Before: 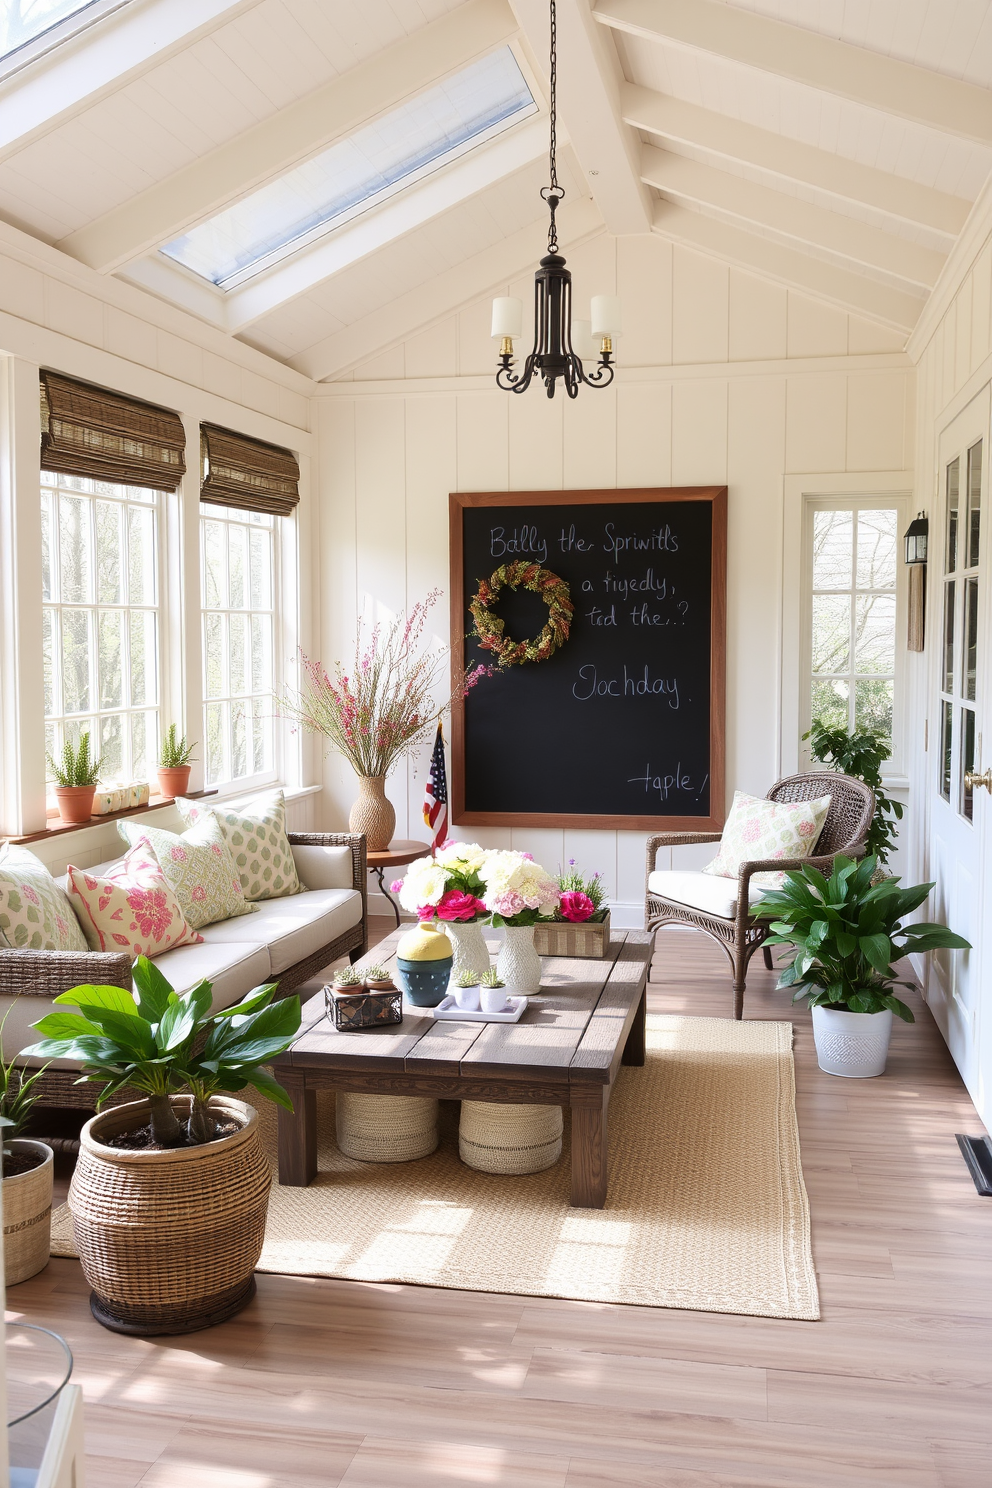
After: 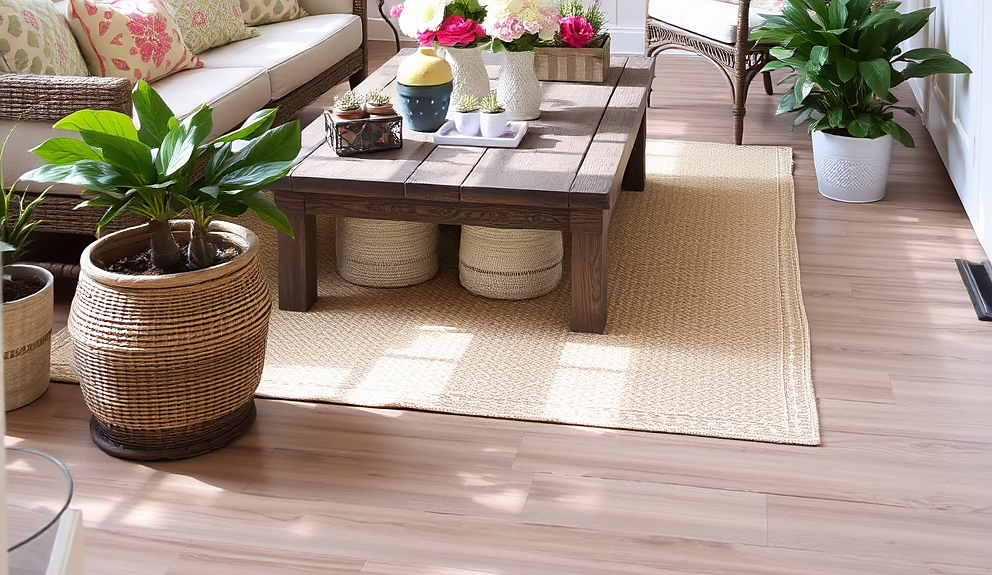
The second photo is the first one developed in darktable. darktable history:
crop and rotate: top 58.911%, bottom 2.409%
sharpen: radius 1.535, amount 0.37, threshold 1.261
